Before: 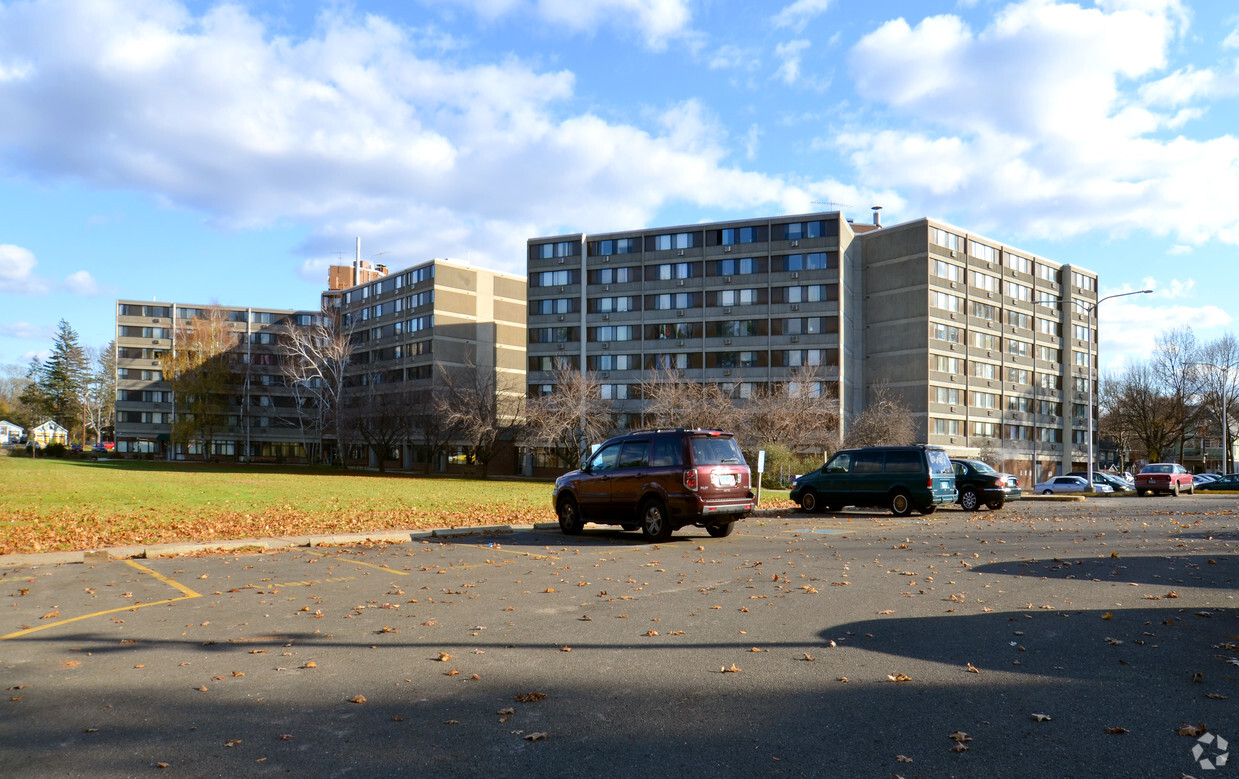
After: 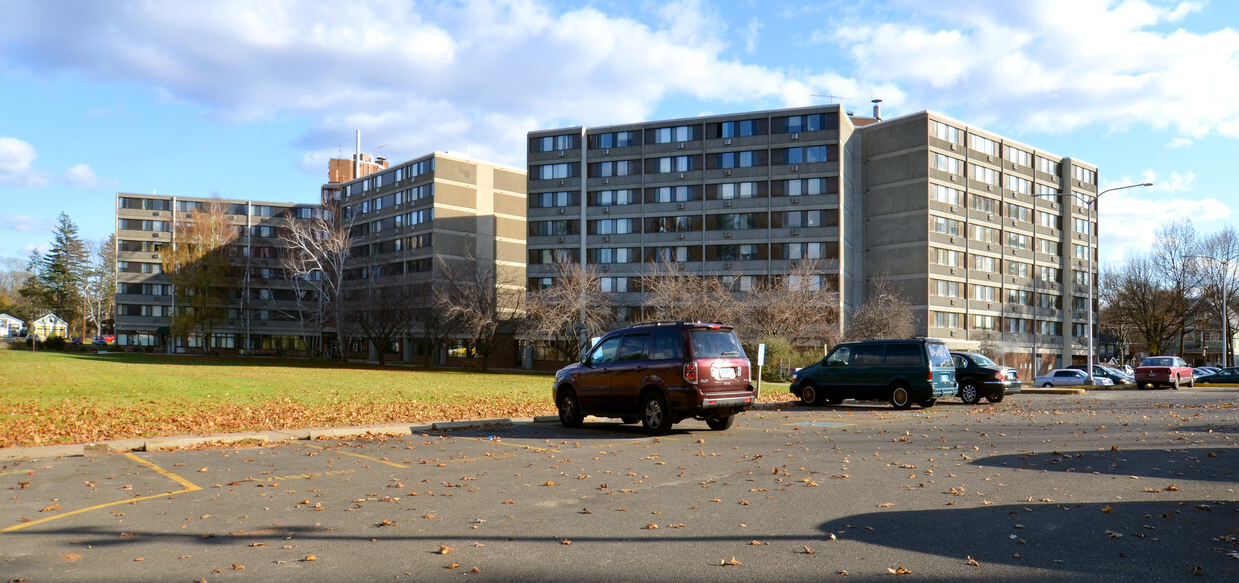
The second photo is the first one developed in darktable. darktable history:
base curve: curves: ch0 [(0, 0) (0.297, 0.298) (1, 1)]
crop: top 13.846%, bottom 11.23%
